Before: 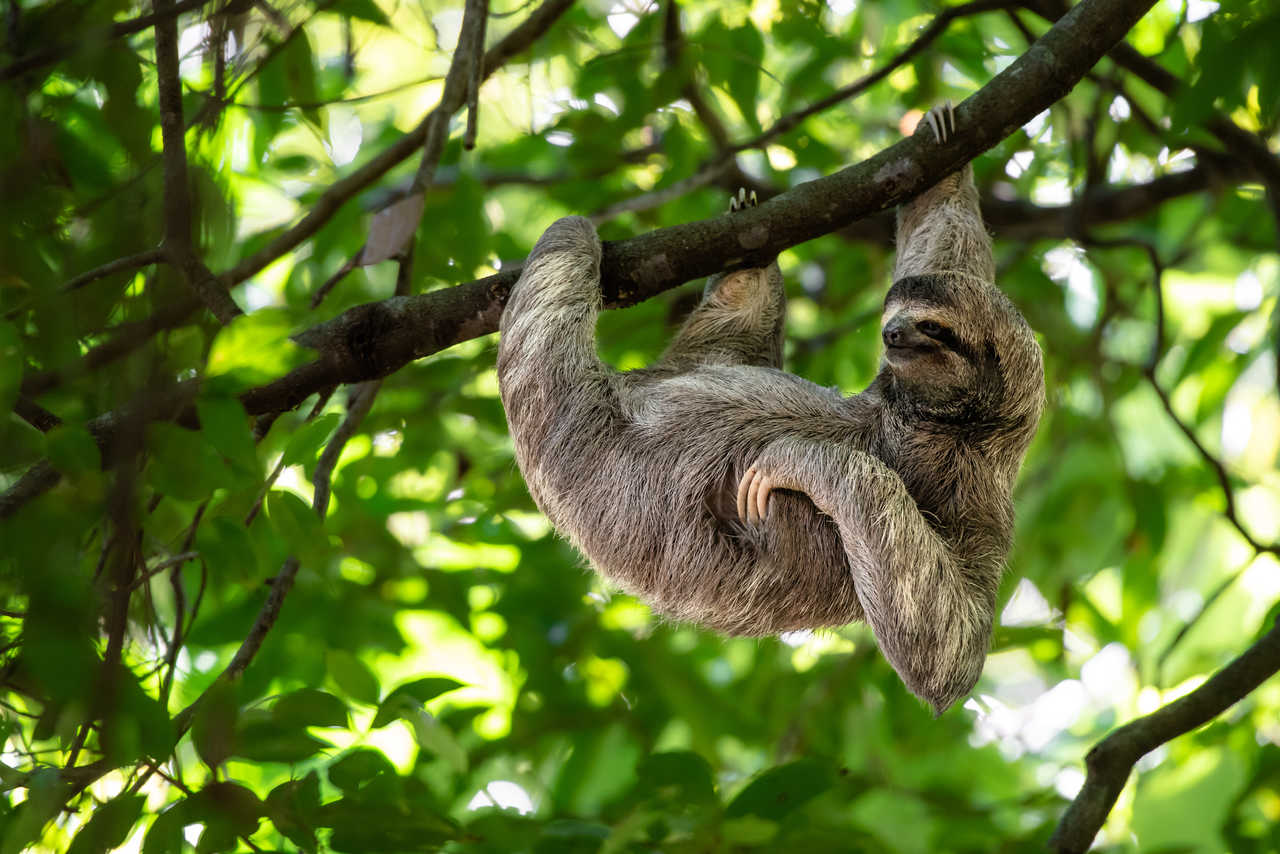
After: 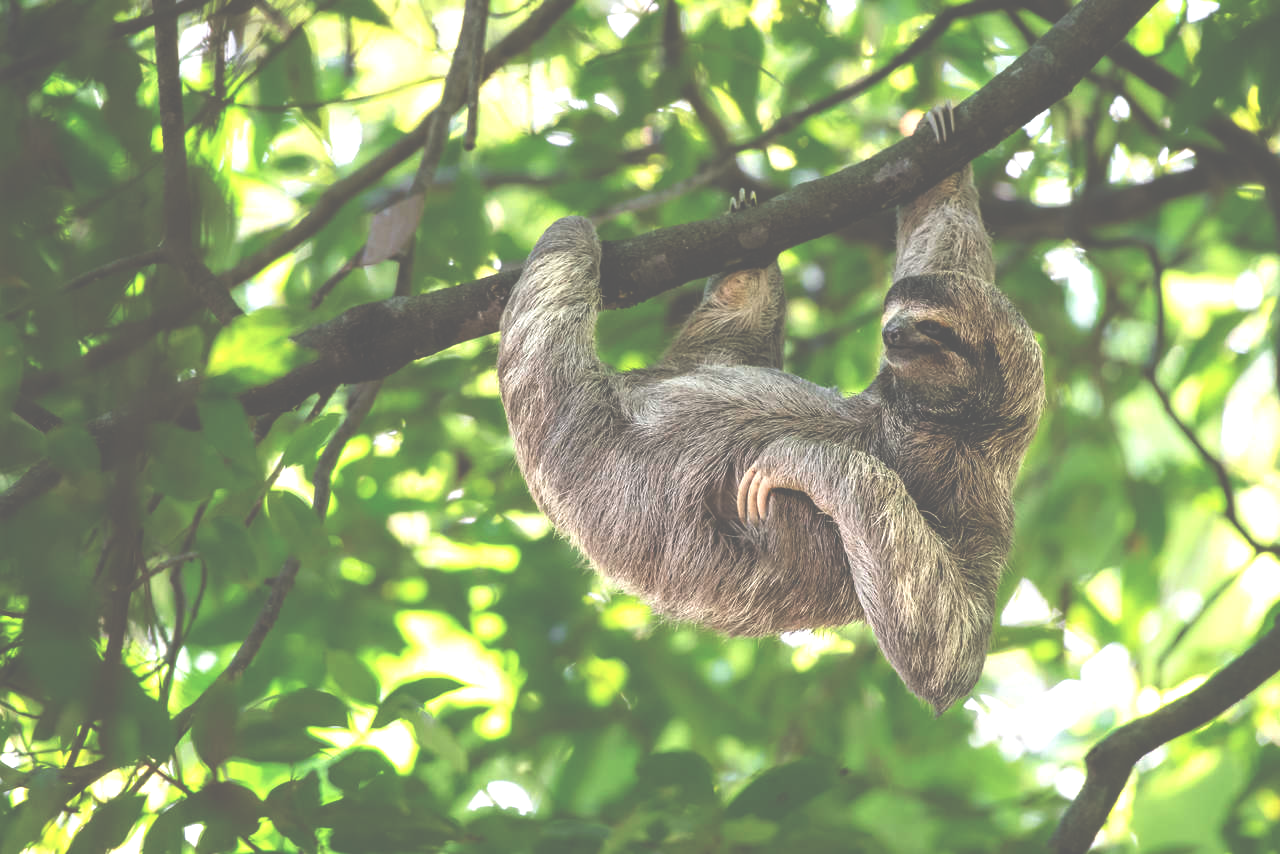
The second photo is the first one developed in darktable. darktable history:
exposure: black level correction -0.071, exposure 0.503 EV, compensate highlight preservation false
